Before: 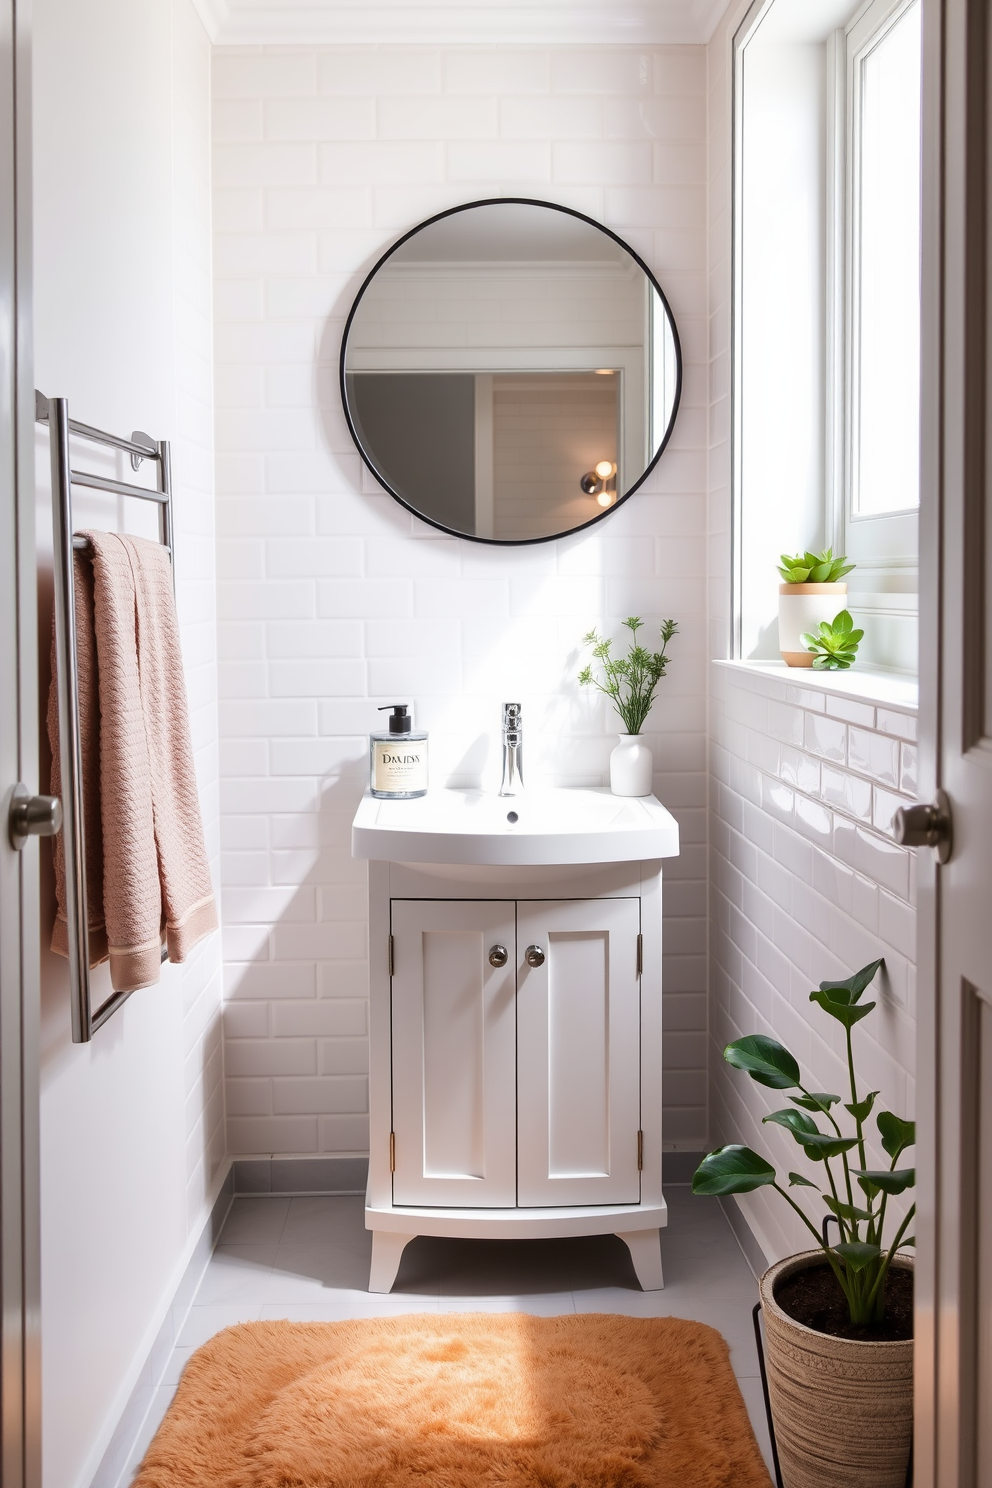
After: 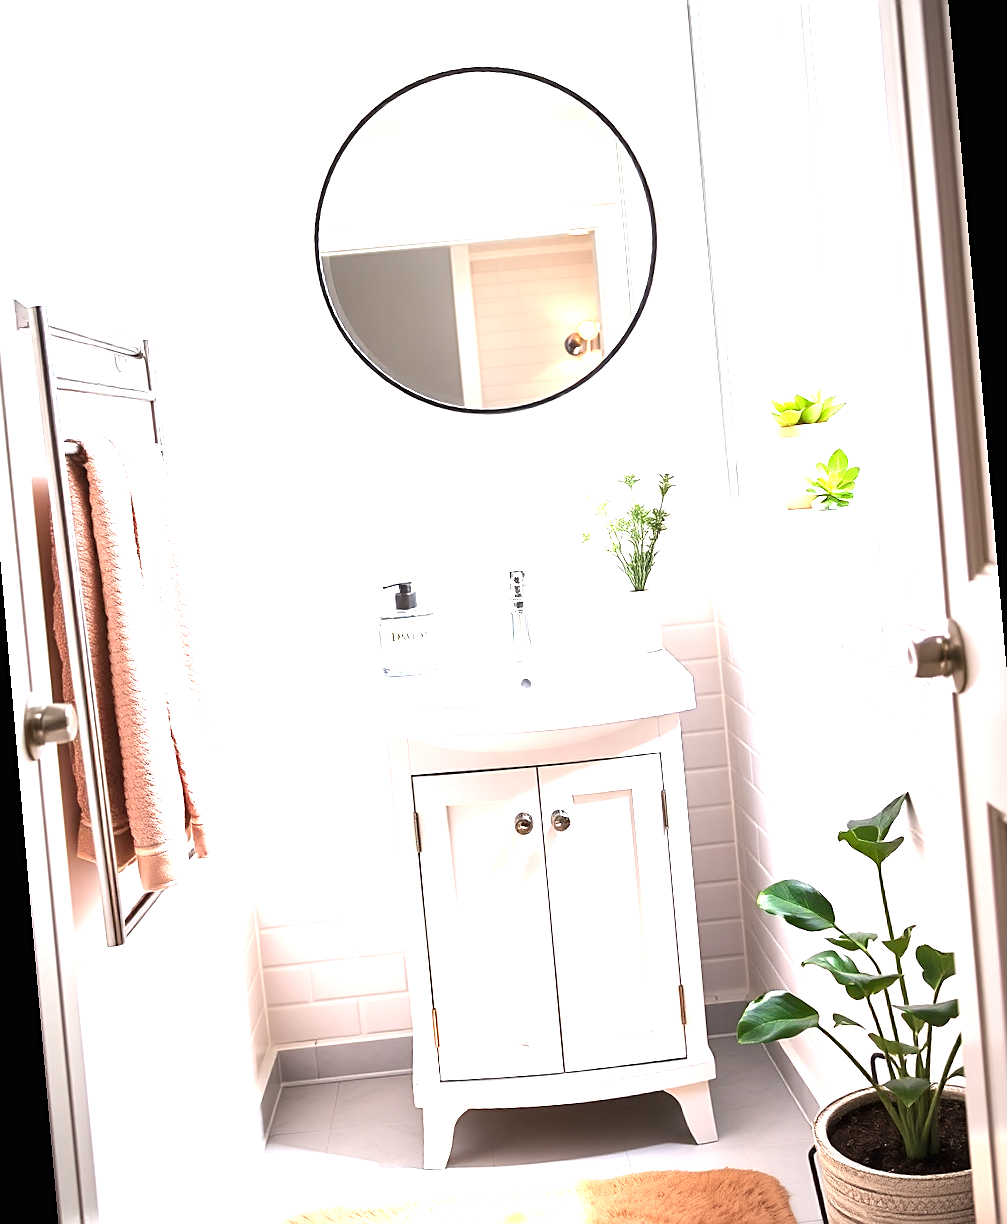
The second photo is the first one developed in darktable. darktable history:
sharpen: on, module defaults
vignetting: fall-off radius 60.92%
exposure: black level correction 0, exposure 2 EV, compensate highlight preservation false
rotate and perspective: rotation -5°, crop left 0.05, crop right 0.952, crop top 0.11, crop bottom 0.89
